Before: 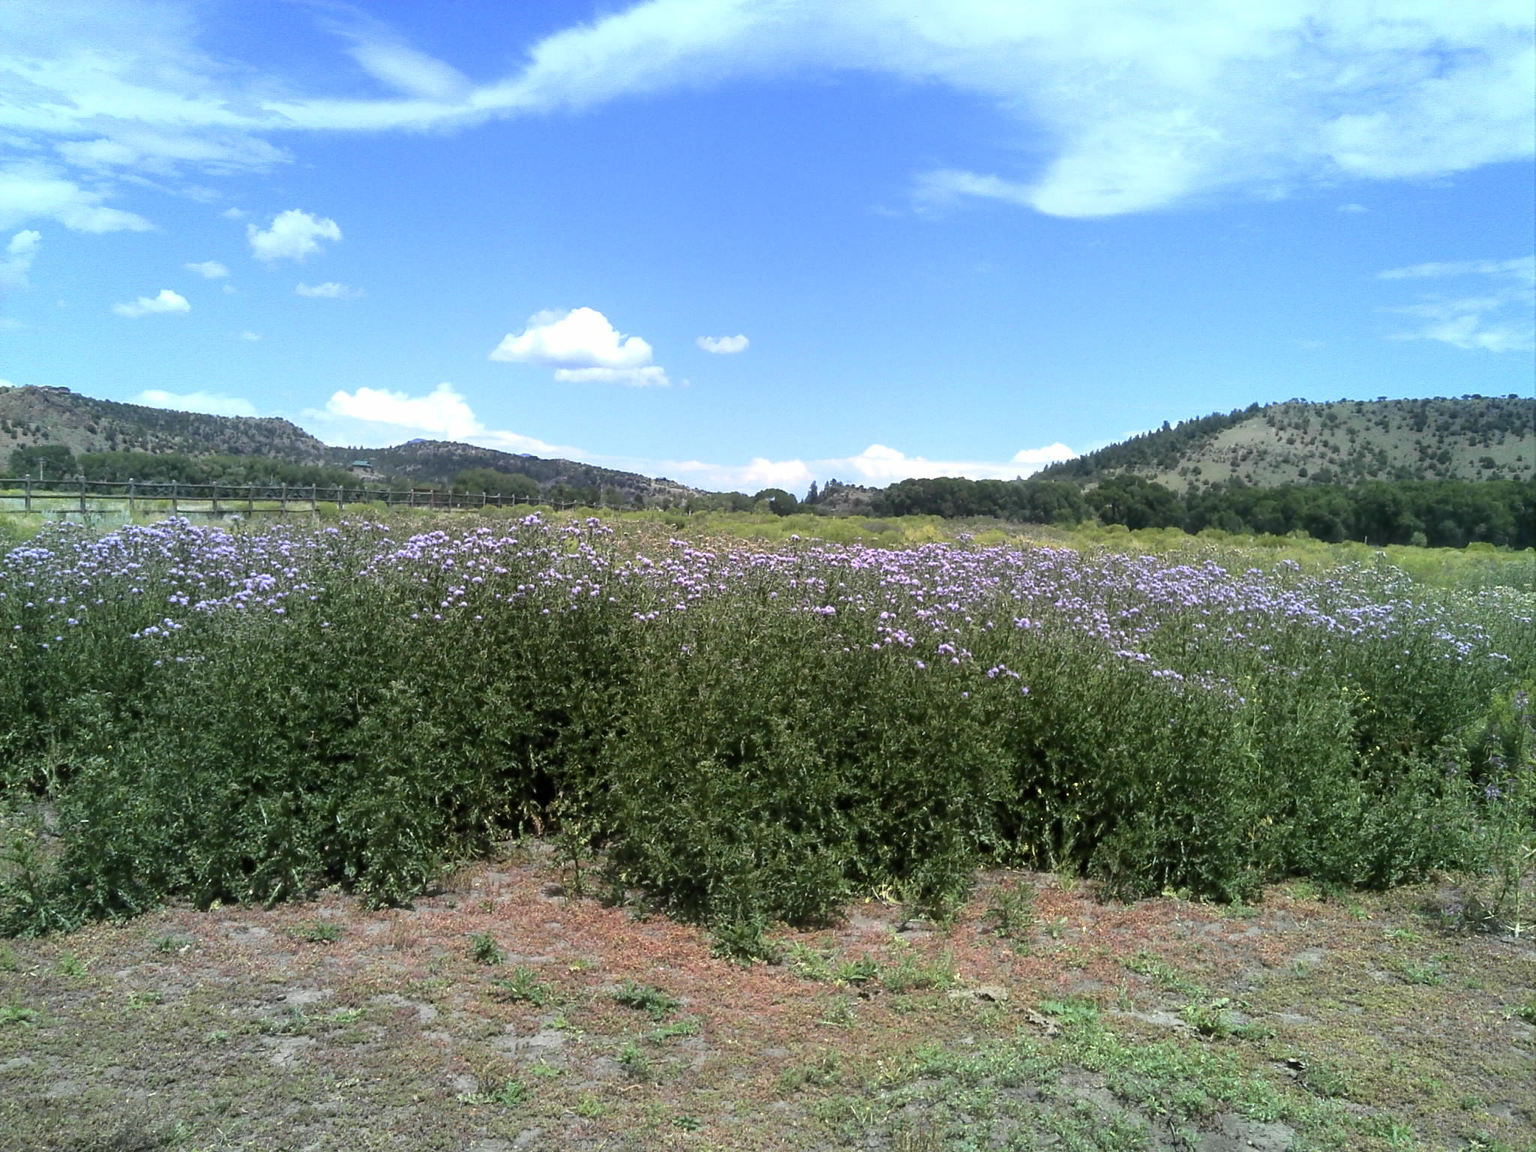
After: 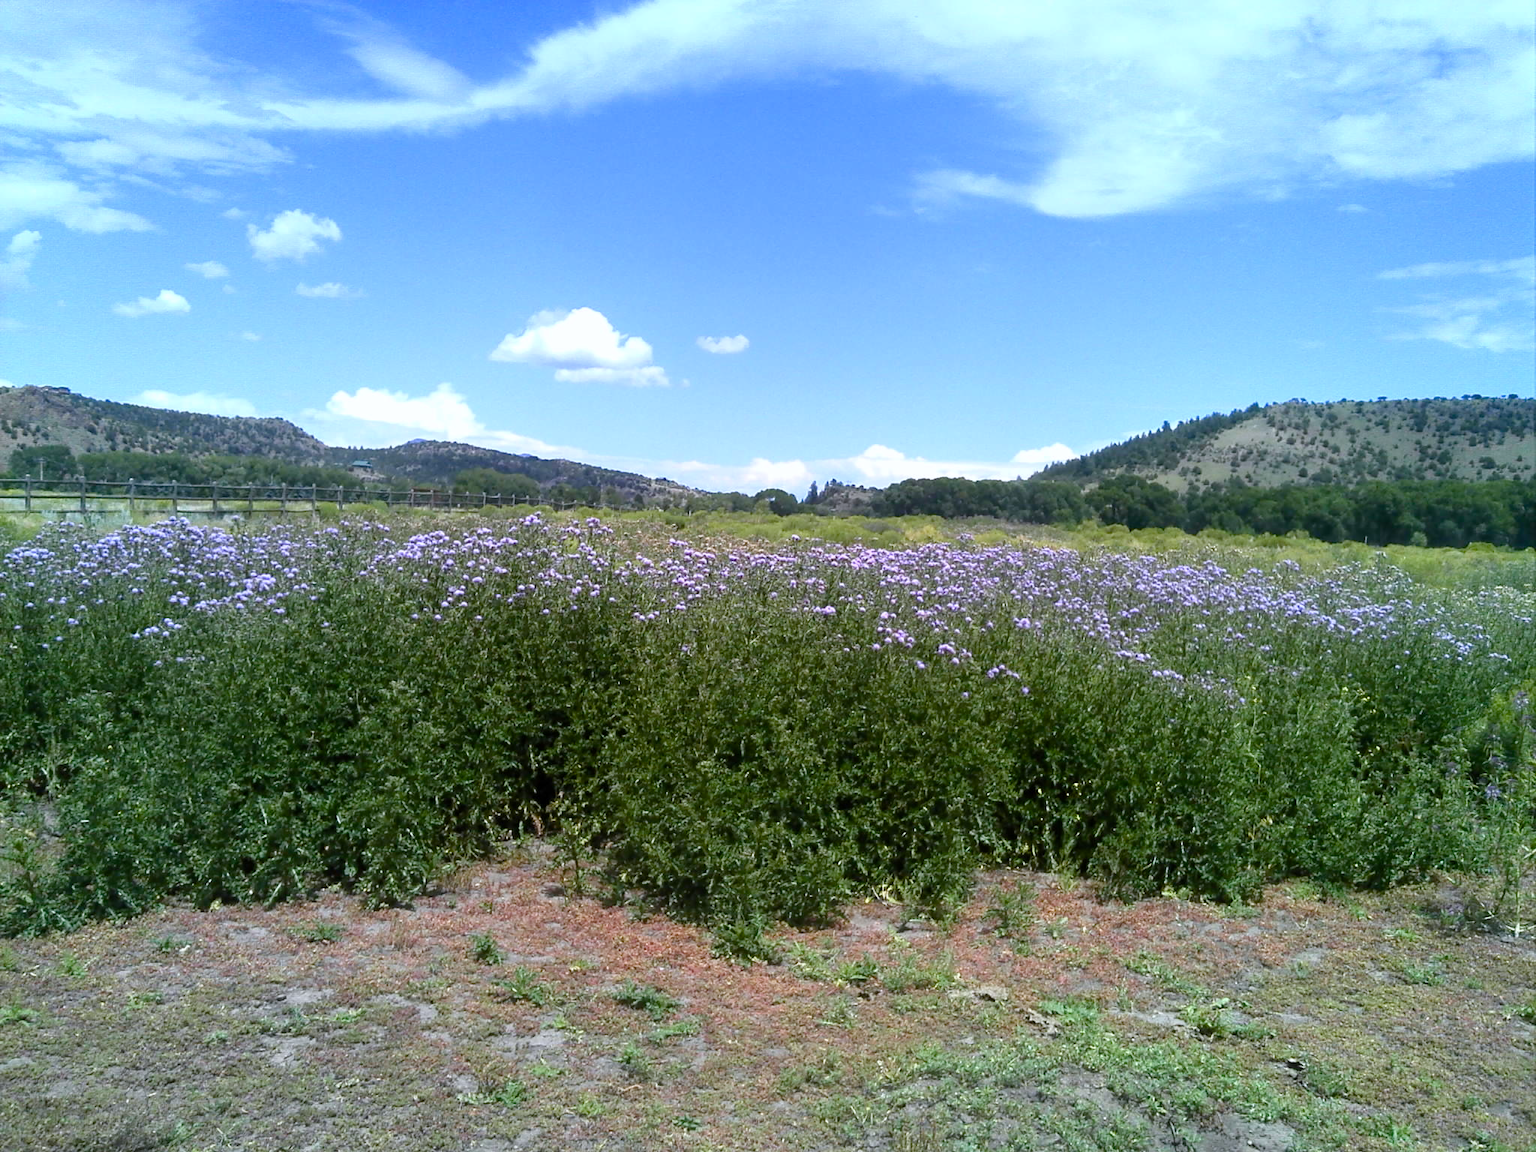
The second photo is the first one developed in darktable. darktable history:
color balance rgb: perceptual saturation grading › global saturation 20%, perceptual saturation grading › highlights -25%, perceptual saturation grading › shadows 50%
white balance: red 0.984, blue 1.059
